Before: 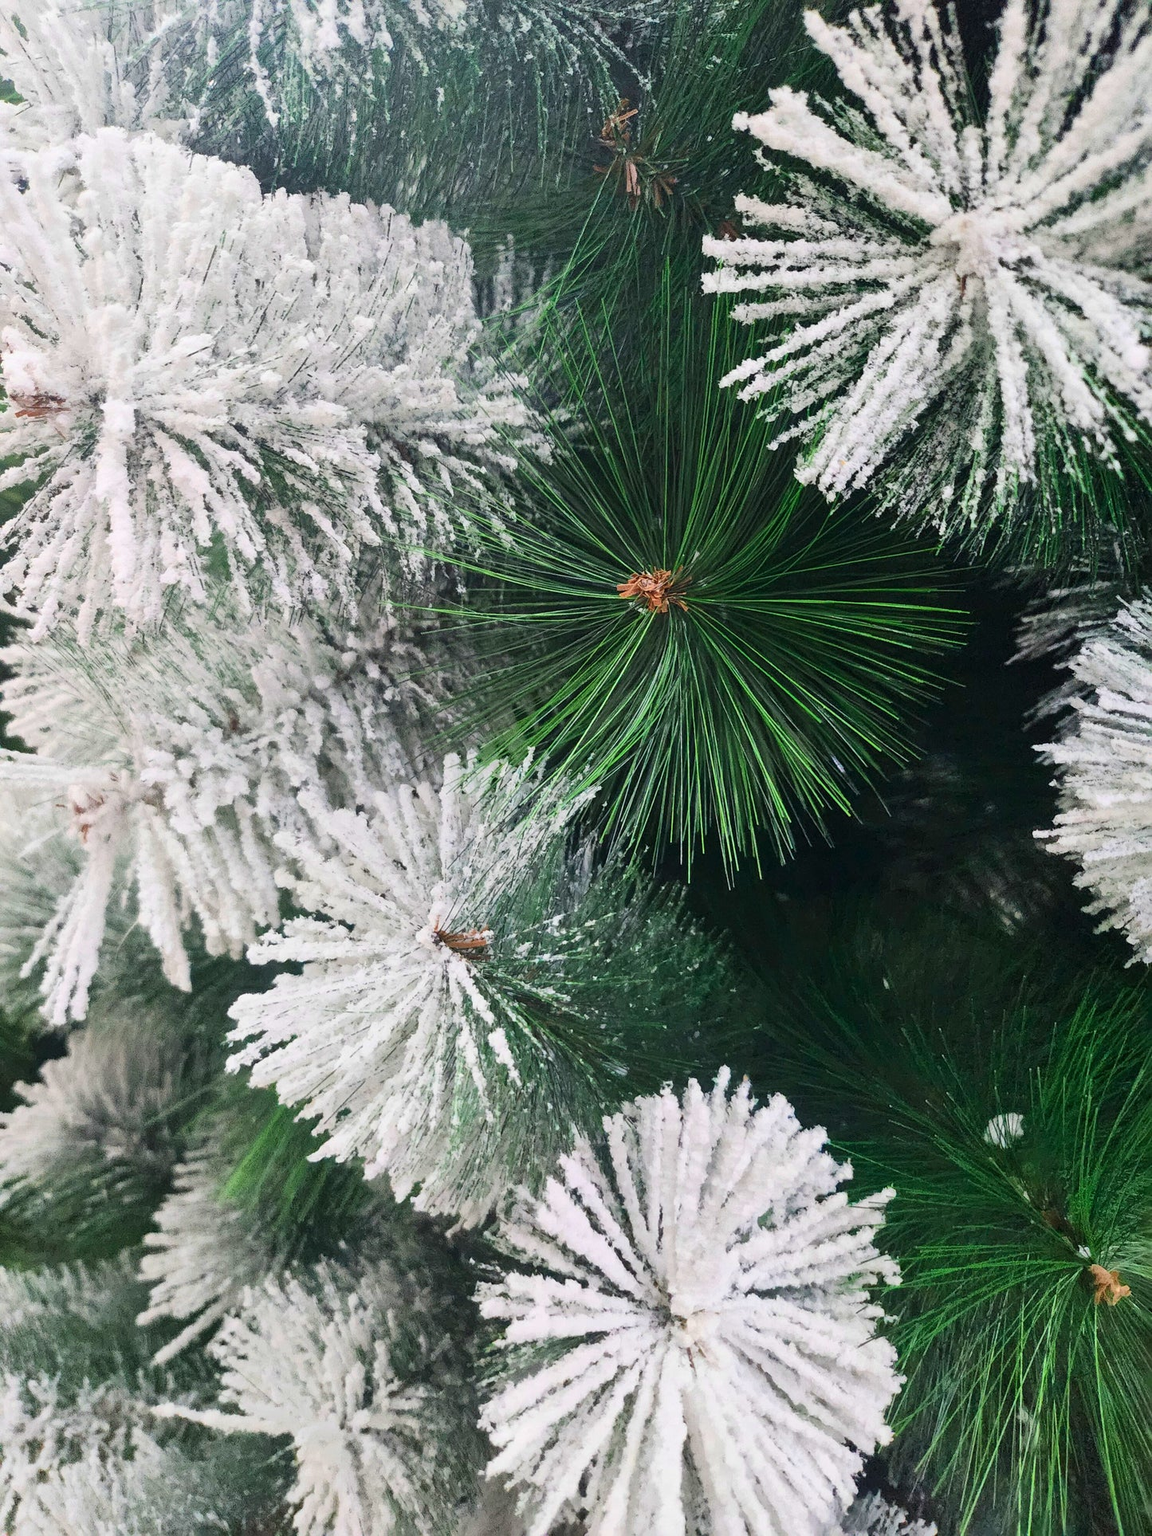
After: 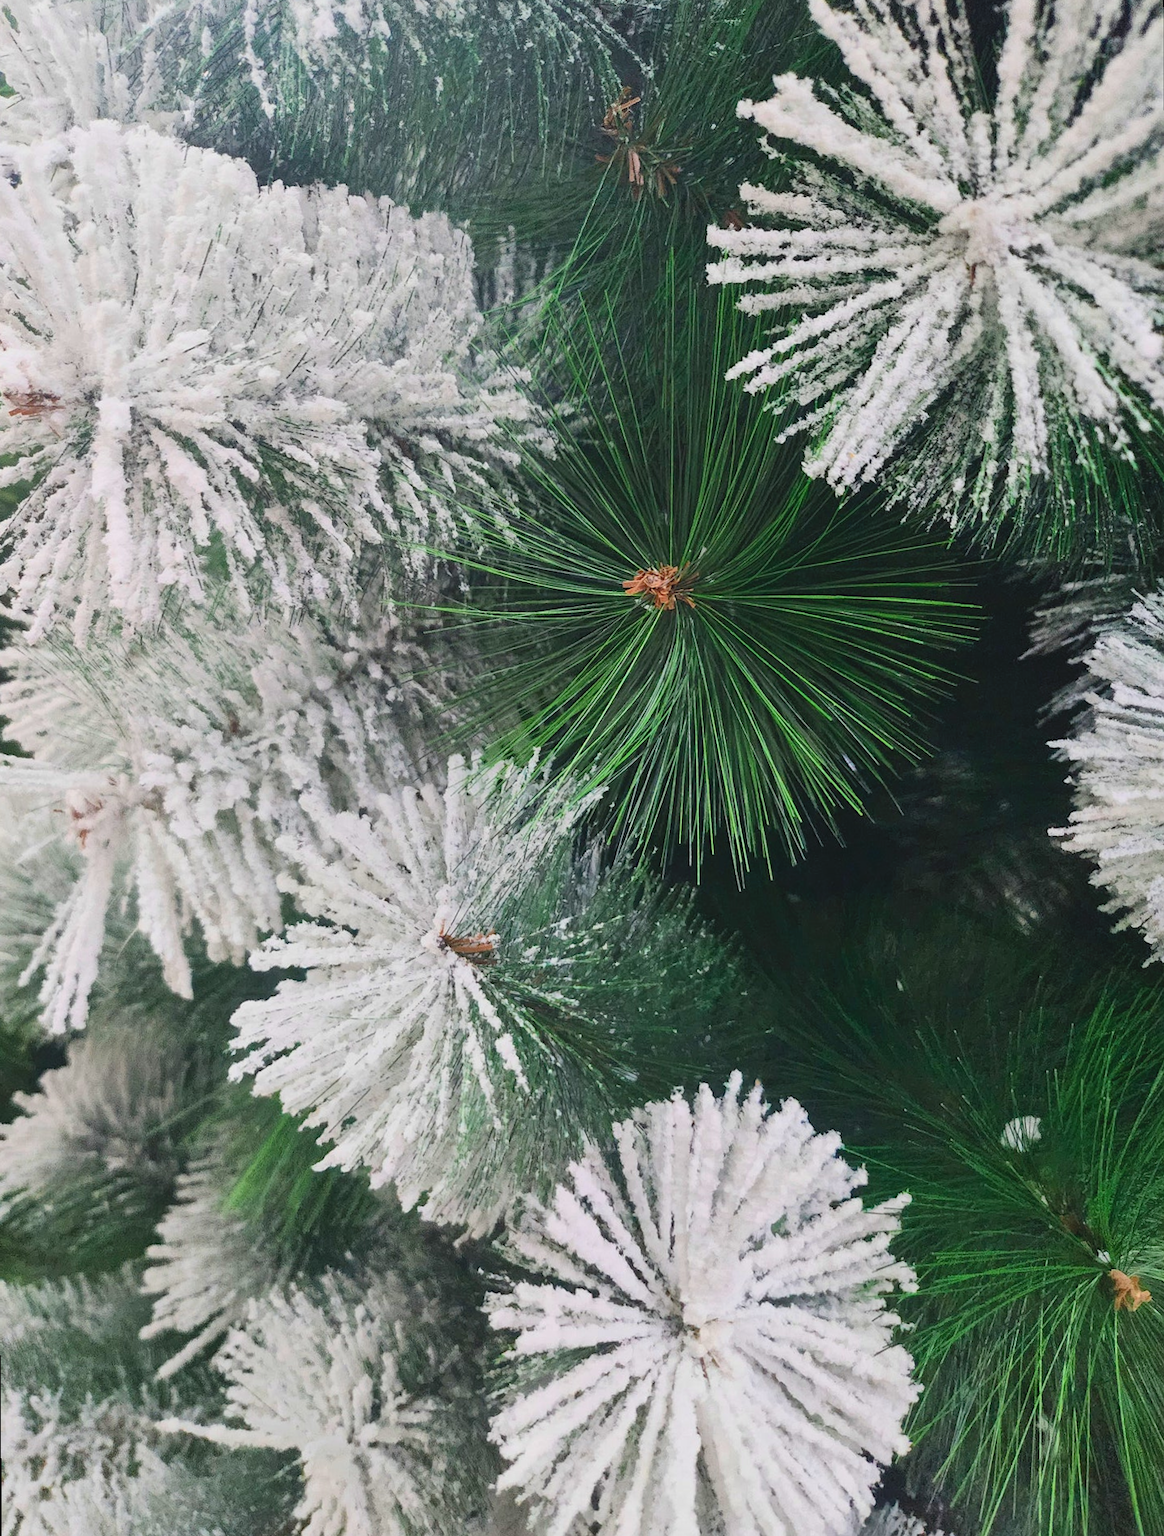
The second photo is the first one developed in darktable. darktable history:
rotate and perspective: rotation -0.45°, automatic cropping original format, crop left 0.008, crop right 0.992, crop top 0.012, crop bottom 0.988
contrast brightness saturation: contrast -0.11
